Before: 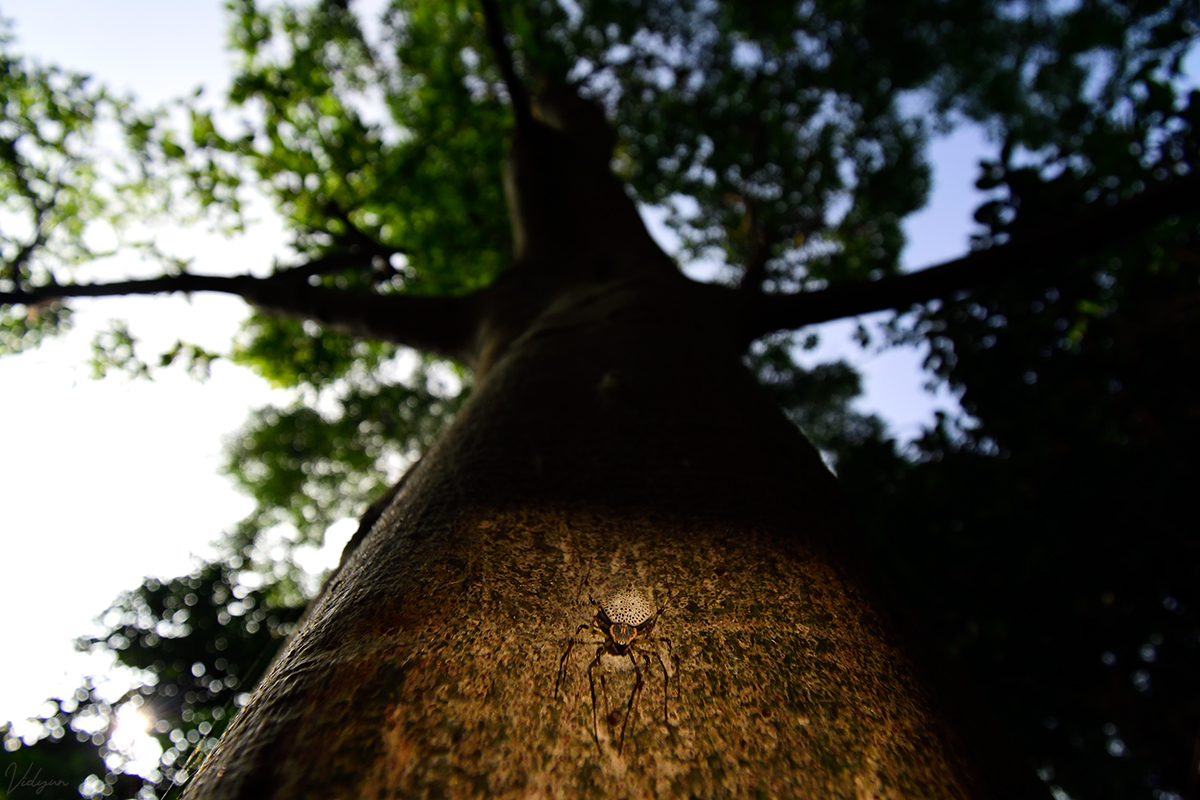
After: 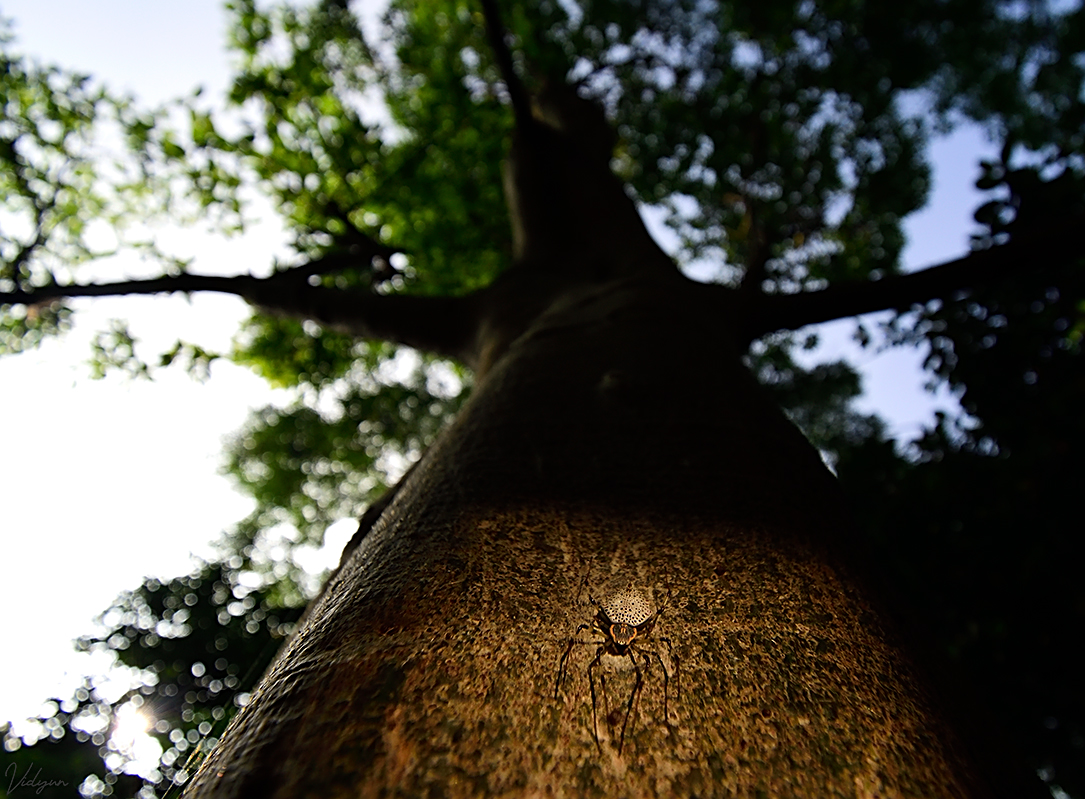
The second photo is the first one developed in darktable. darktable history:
crop: right 9.518%, bottom 0.021%
sharpen: on, module defaults
